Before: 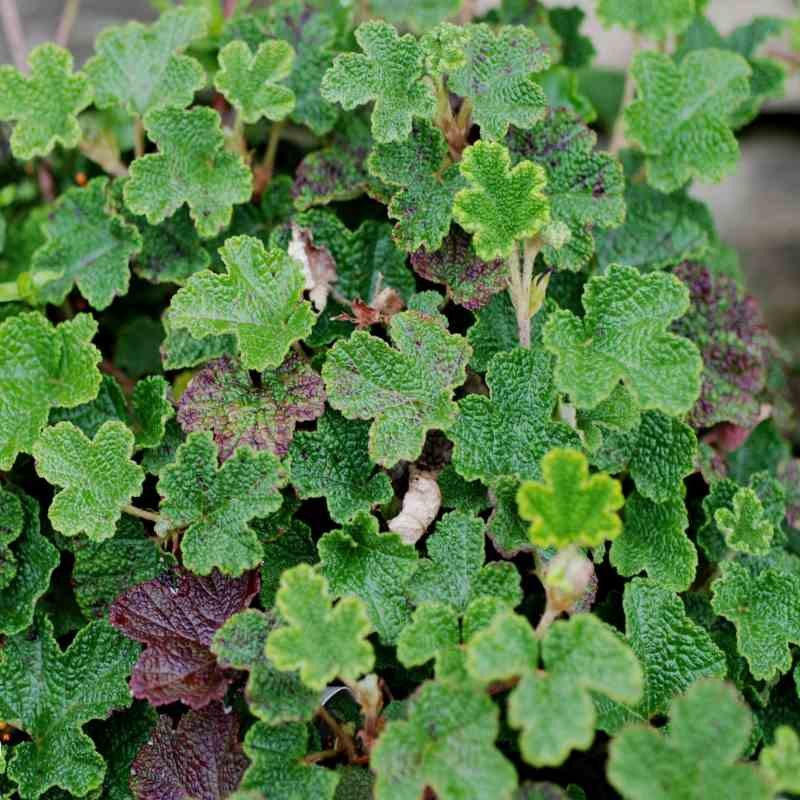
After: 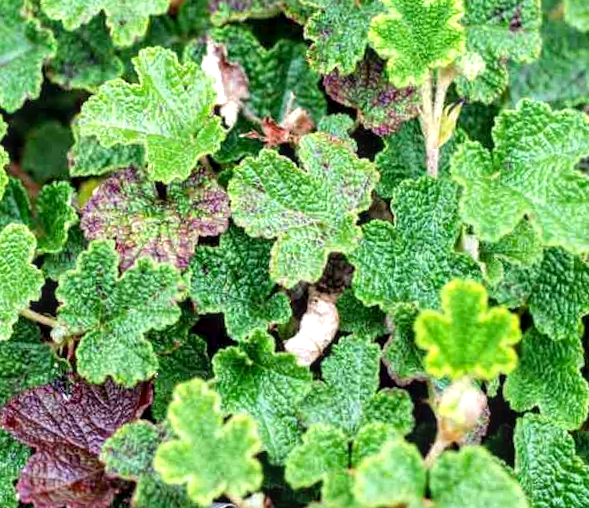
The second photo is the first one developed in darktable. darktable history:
crop and rotate: angle -3.62°, left 9.786%, top 20.809%, right 11.983%, bottom 11.785%
local contrast: on, module defaults
exposure: black level correction 0.001, exposure 0.966 EV, compensate highlight preservation false
